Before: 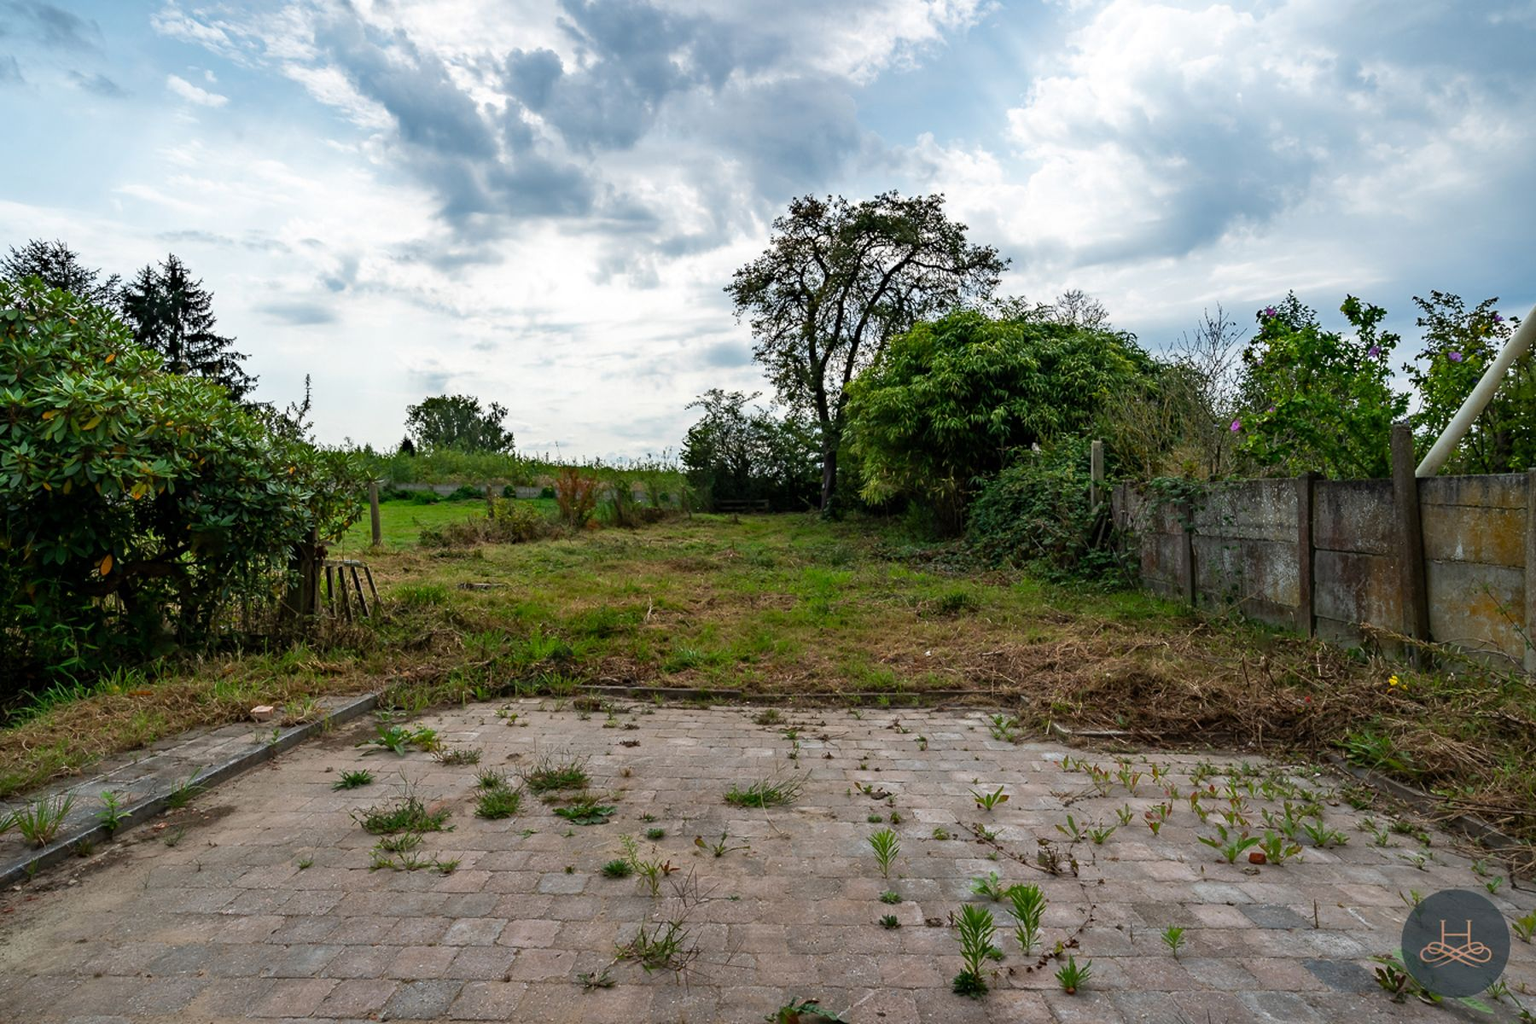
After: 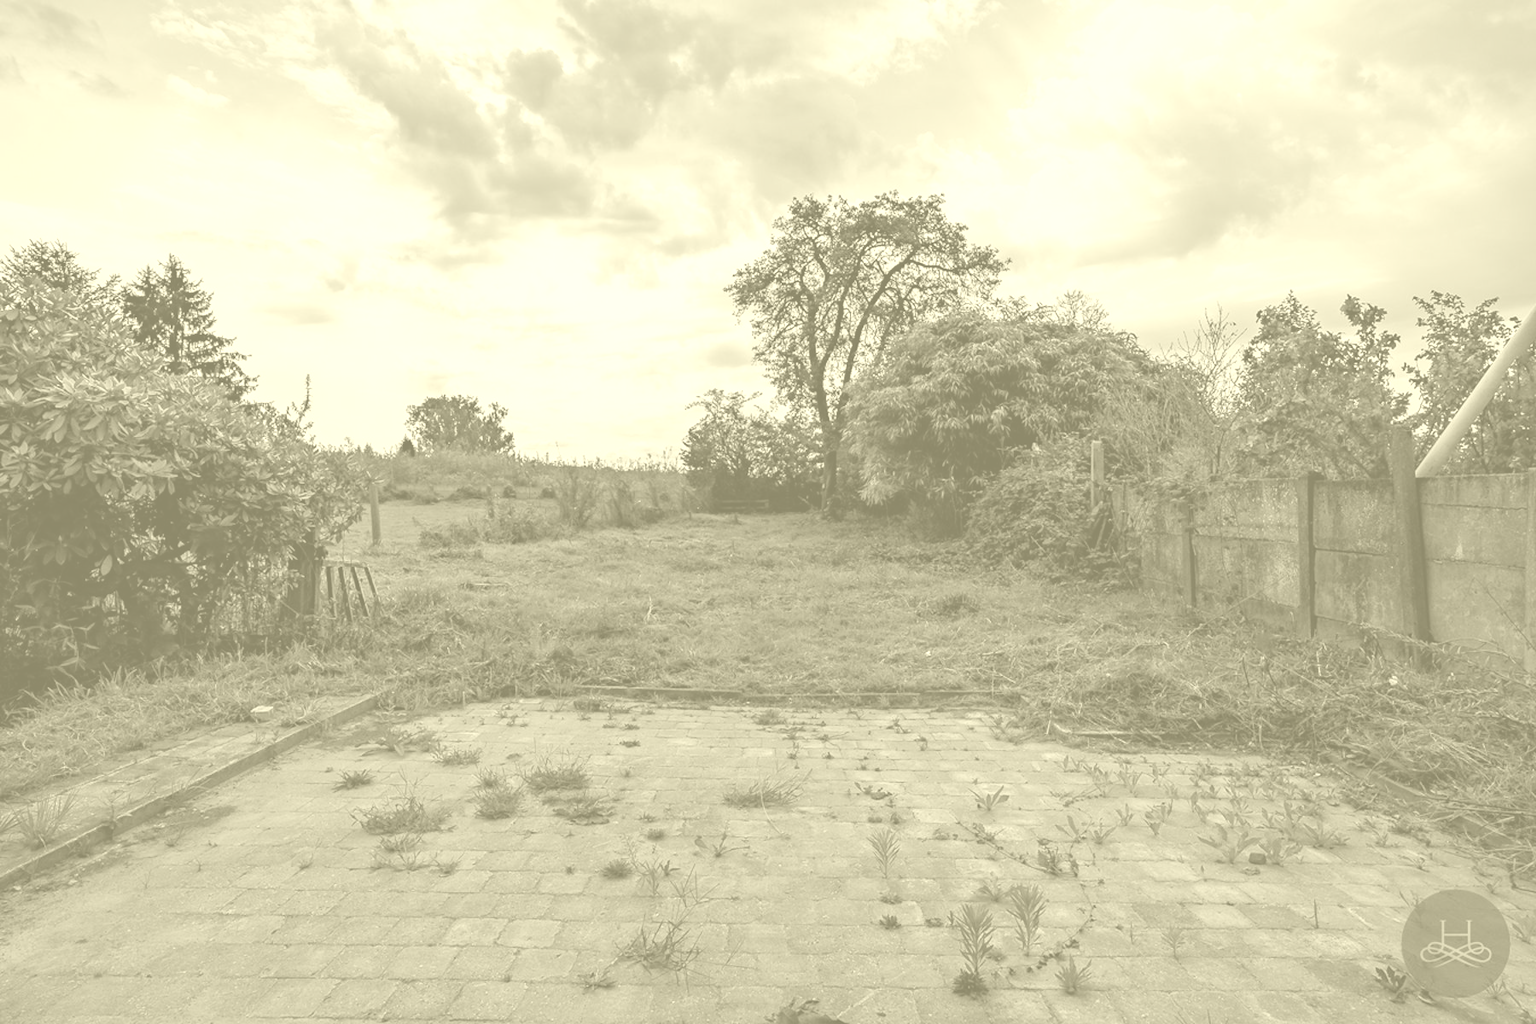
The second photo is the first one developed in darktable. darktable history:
colorize: hue 43.2°, saturation 40%, version 1
local contrast: mode bilateral grid, contrast 15, coarseness 36, detail 105%, midtone range 0.2
